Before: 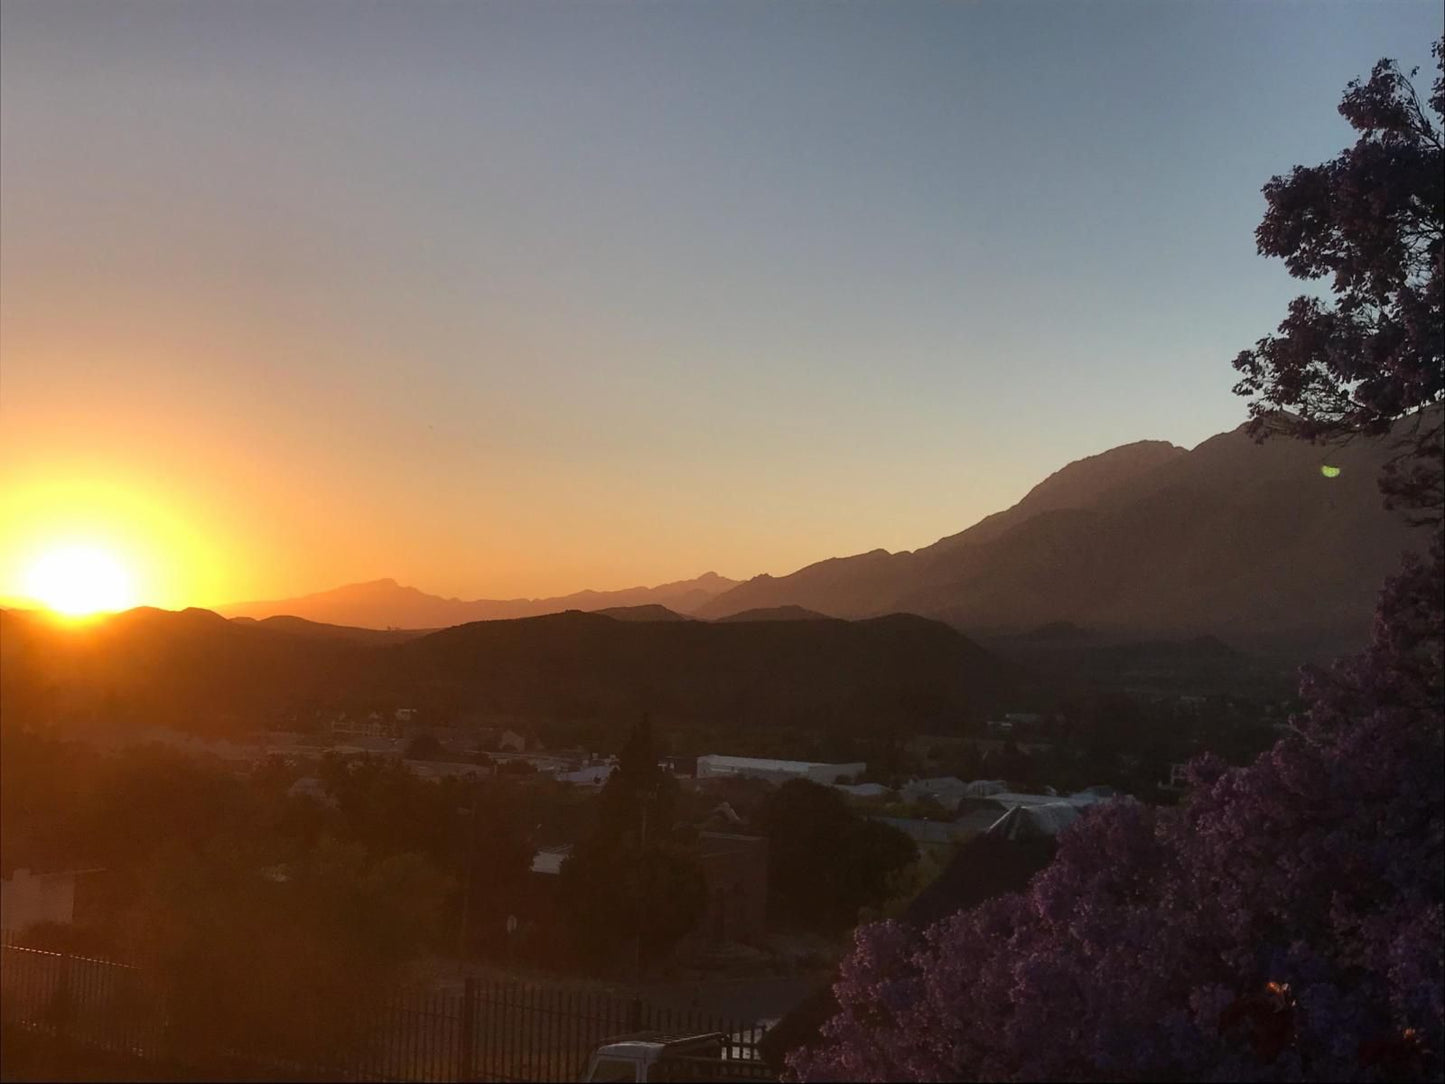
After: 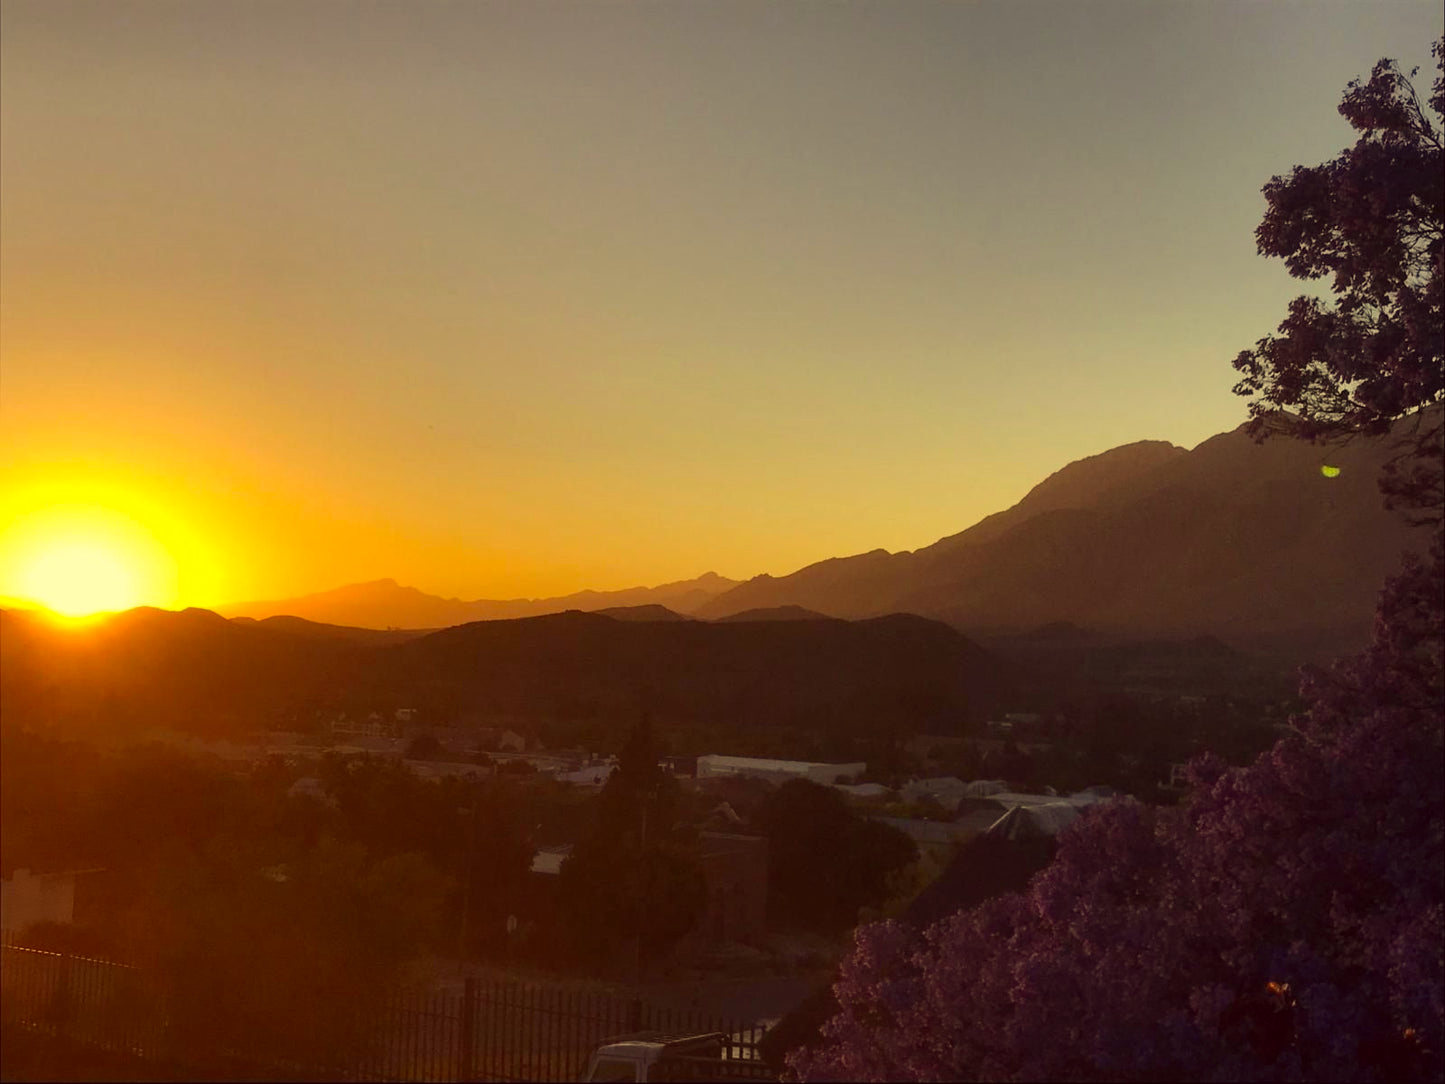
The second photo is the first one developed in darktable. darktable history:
color correction: highlights a* -0.478, highlights b* 39.7, shadows a* 9.48, shadows b* -0.526
